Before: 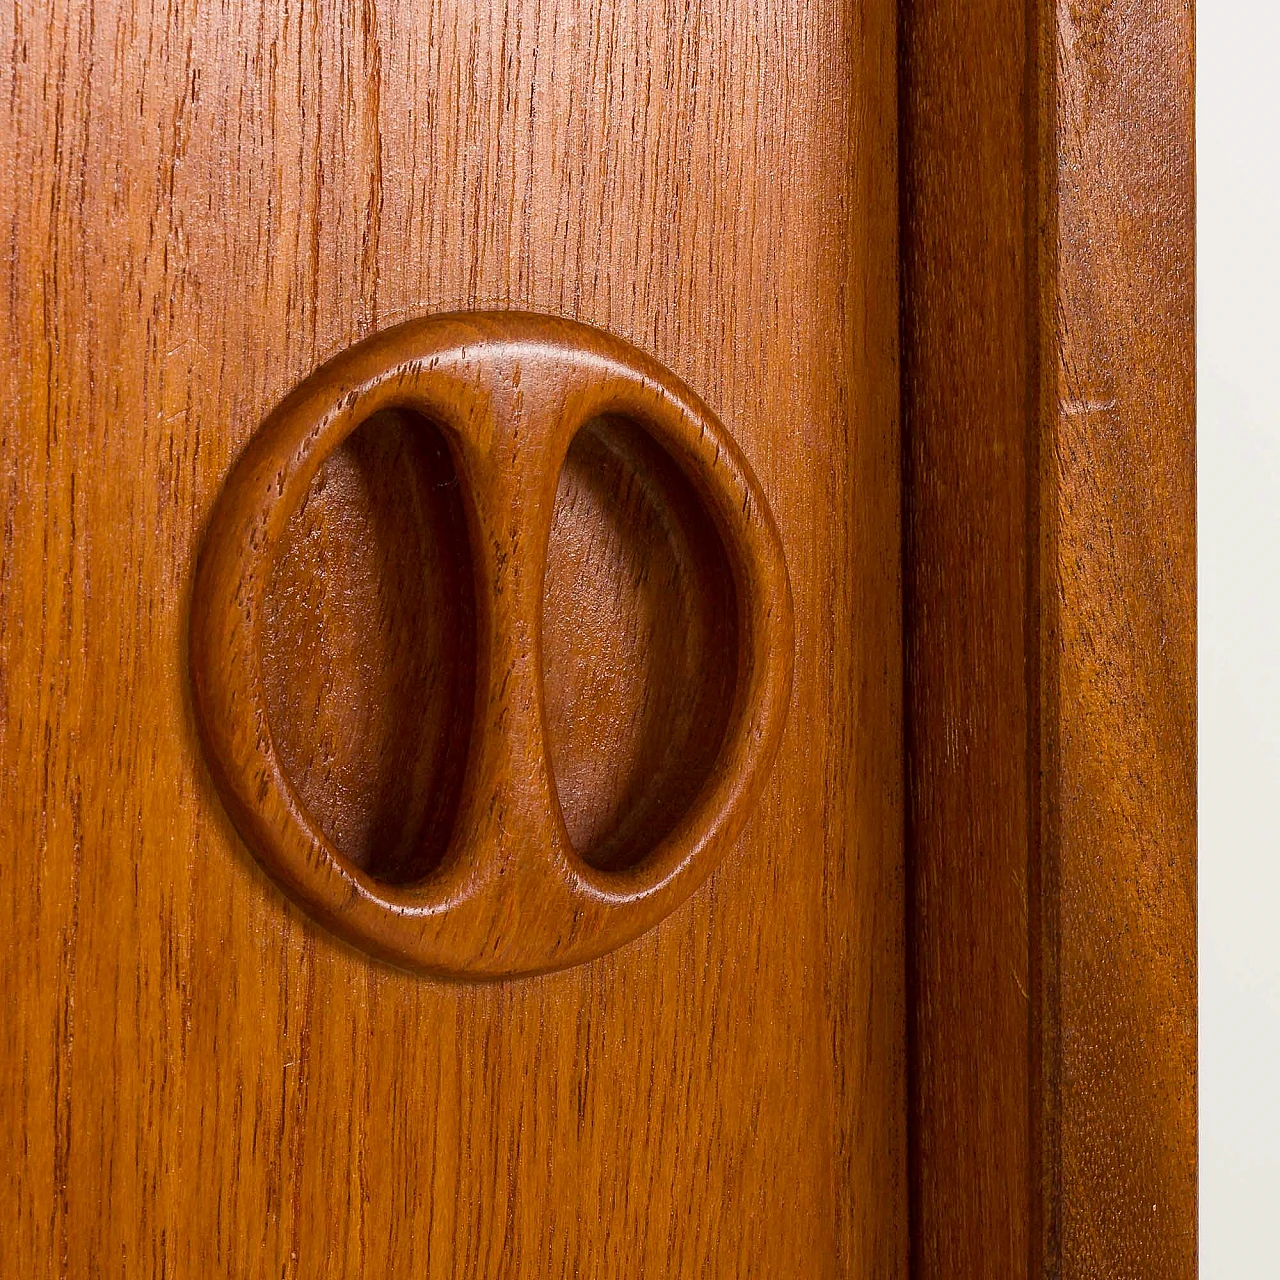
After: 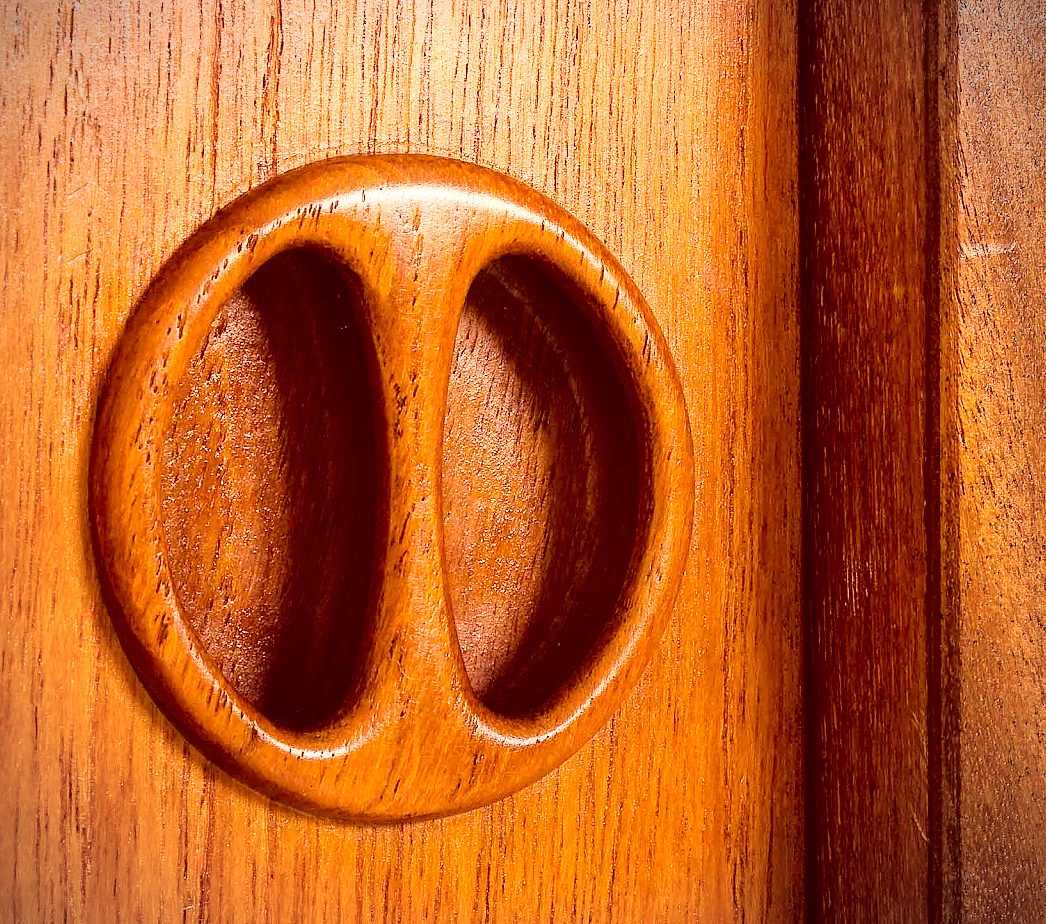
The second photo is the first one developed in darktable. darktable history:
crop: left 7.819%, top 12.318%, right 10.438%, bottom 15.48%
vignetting: brightness -0.579, saturation -0.262
color correction: highlights a* -7, highlights b* -0.148, shadows a* 20.21, shadows b* 11.45
exposure: exposure 0.606 EV, compensate highlight preservation false
base curve: curves: ch0 [(0, 0) (0.04, 0.03) (0.133, 0.232) (0.448, 0.748) (0.843, 0.968) (1, 1)]
